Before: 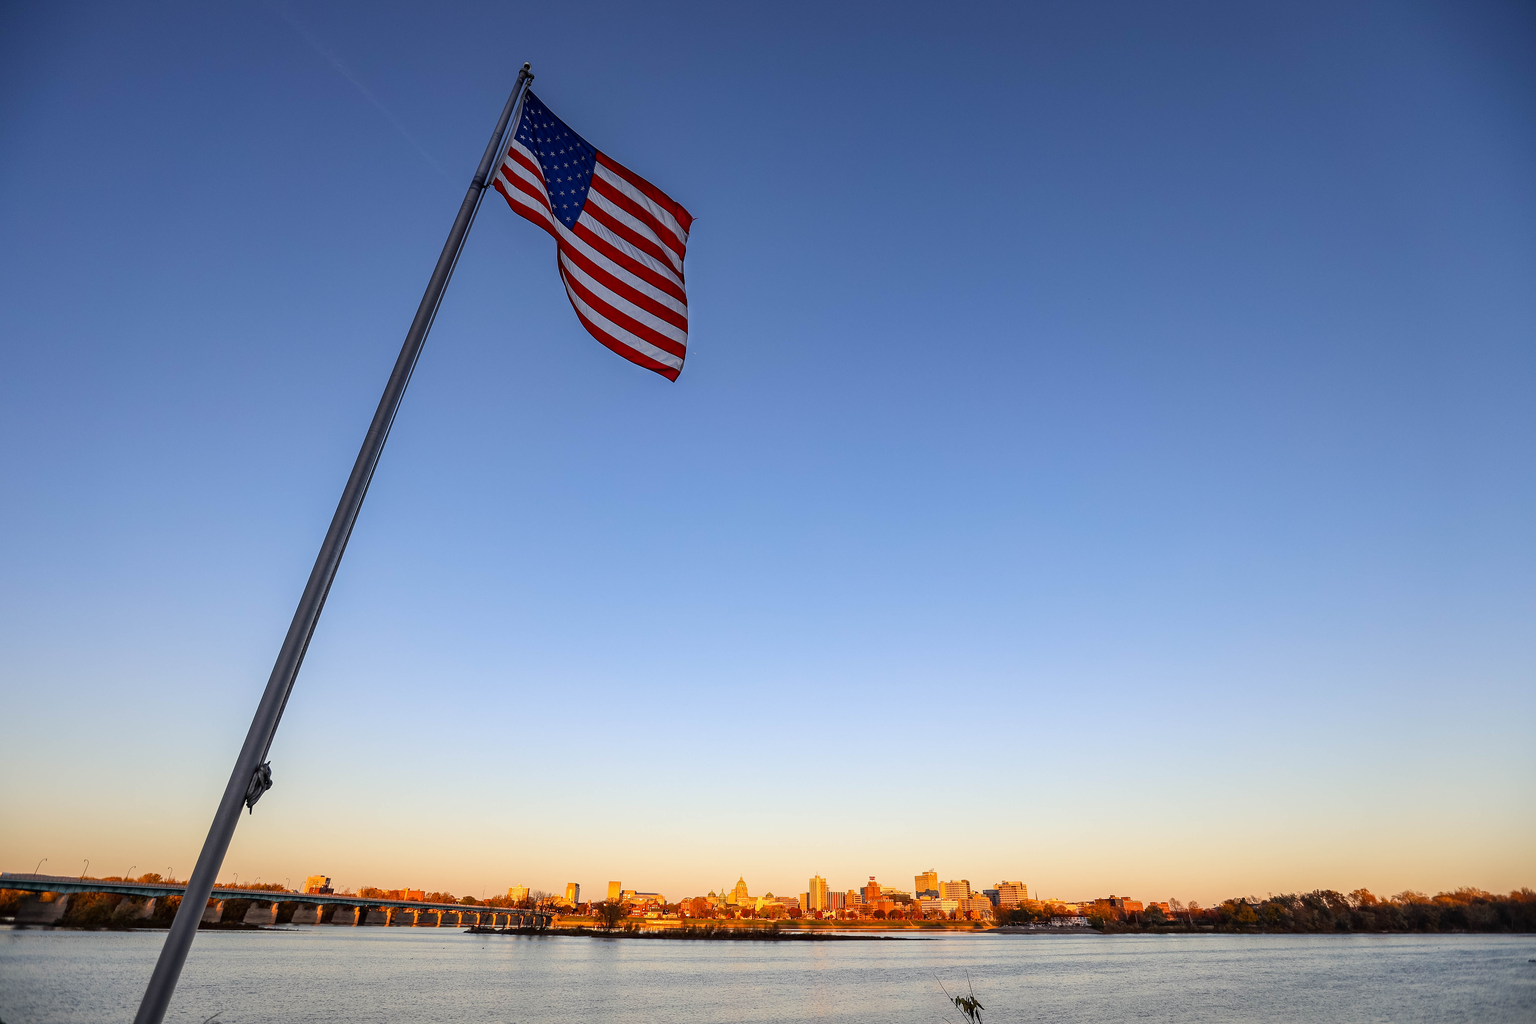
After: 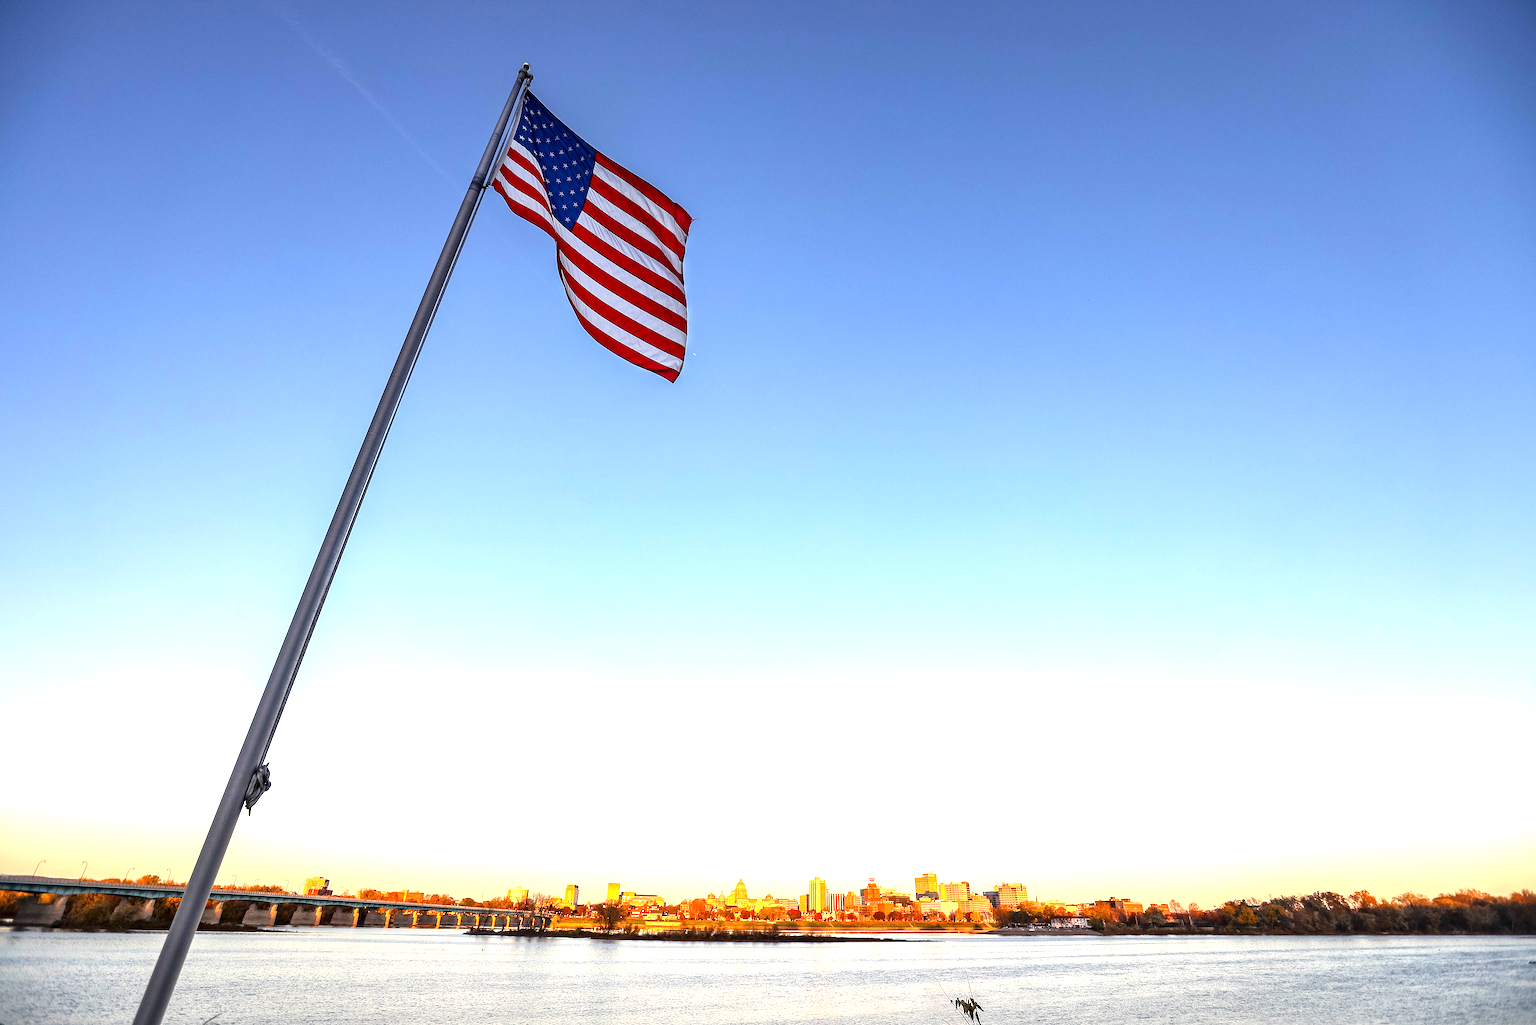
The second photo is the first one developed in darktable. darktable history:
exposure: exposure 1.24 EV, compensate highlight preservation false
crop and rotate: left 0.125%, bottom 0.008%
local contrast: mode bilateral grid, contrast 20, coarseness 50, detail 120%, midtone range 0.2
